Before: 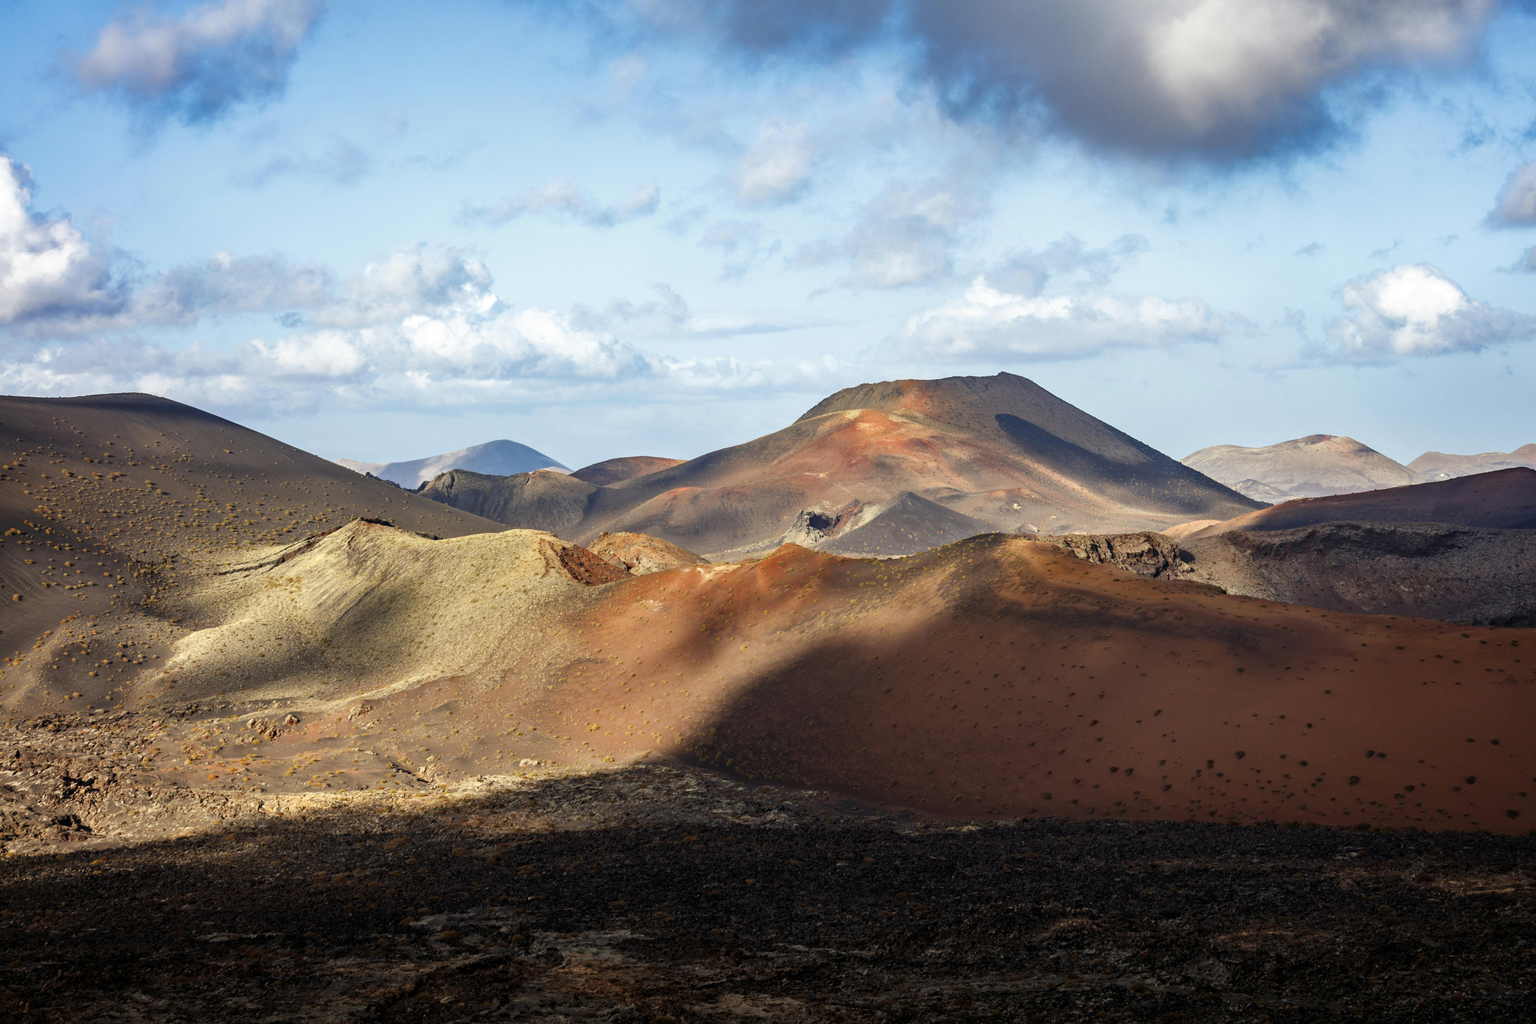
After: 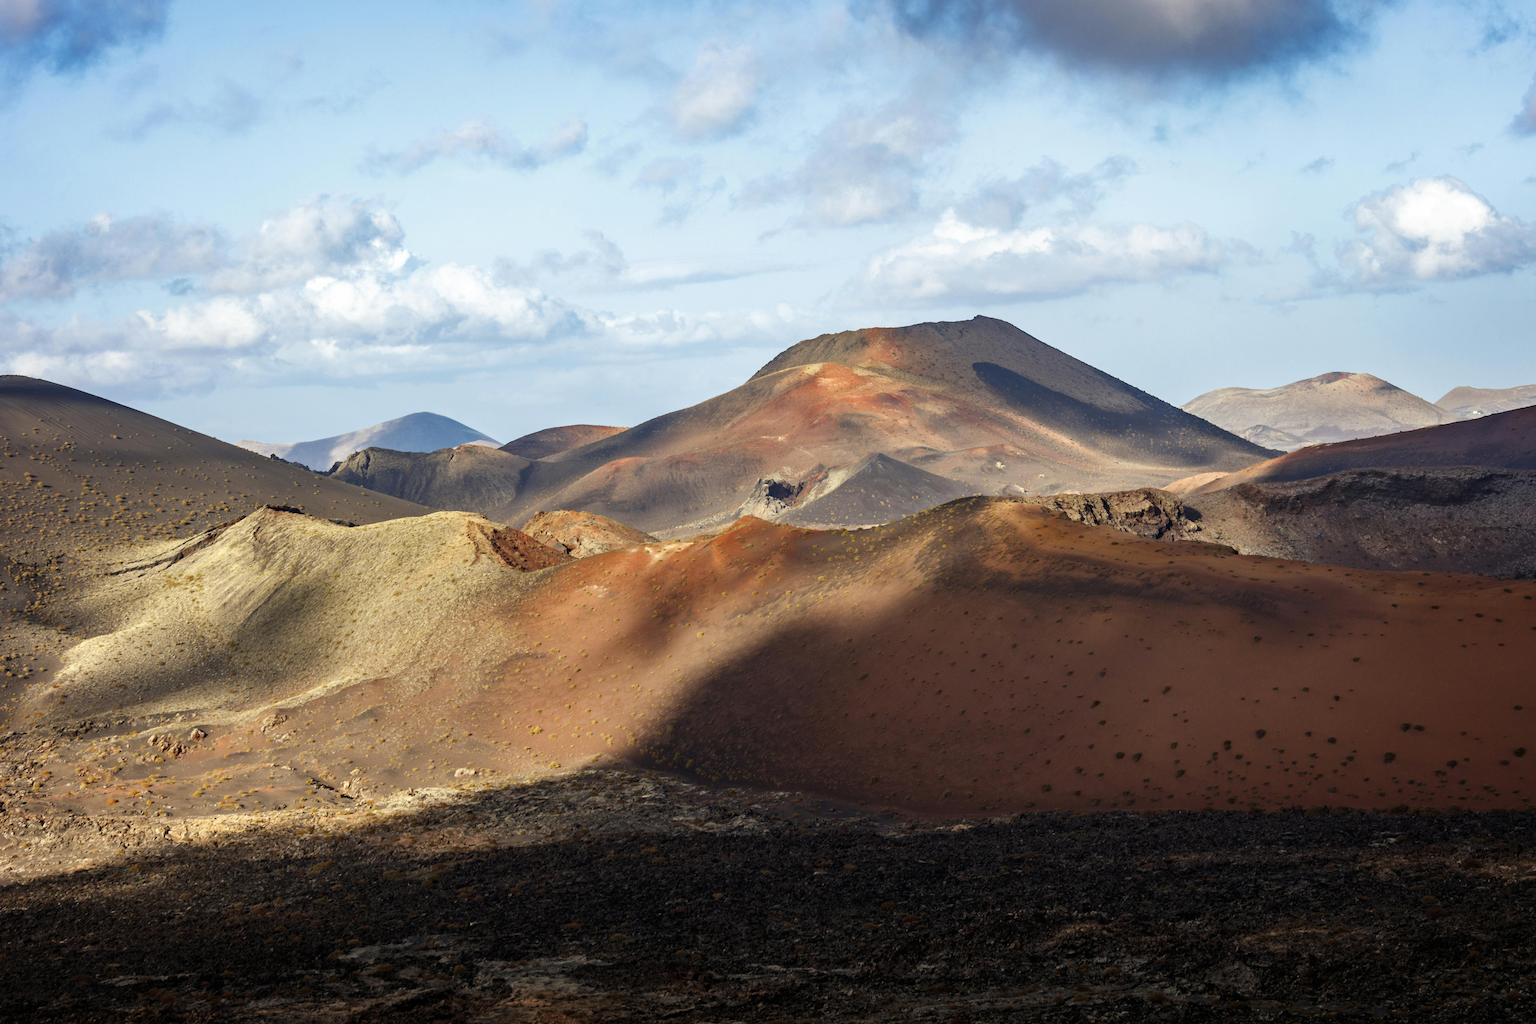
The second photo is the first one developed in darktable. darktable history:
crop and rotate: angle 2.15°, left 5.707%, top 5.685%
